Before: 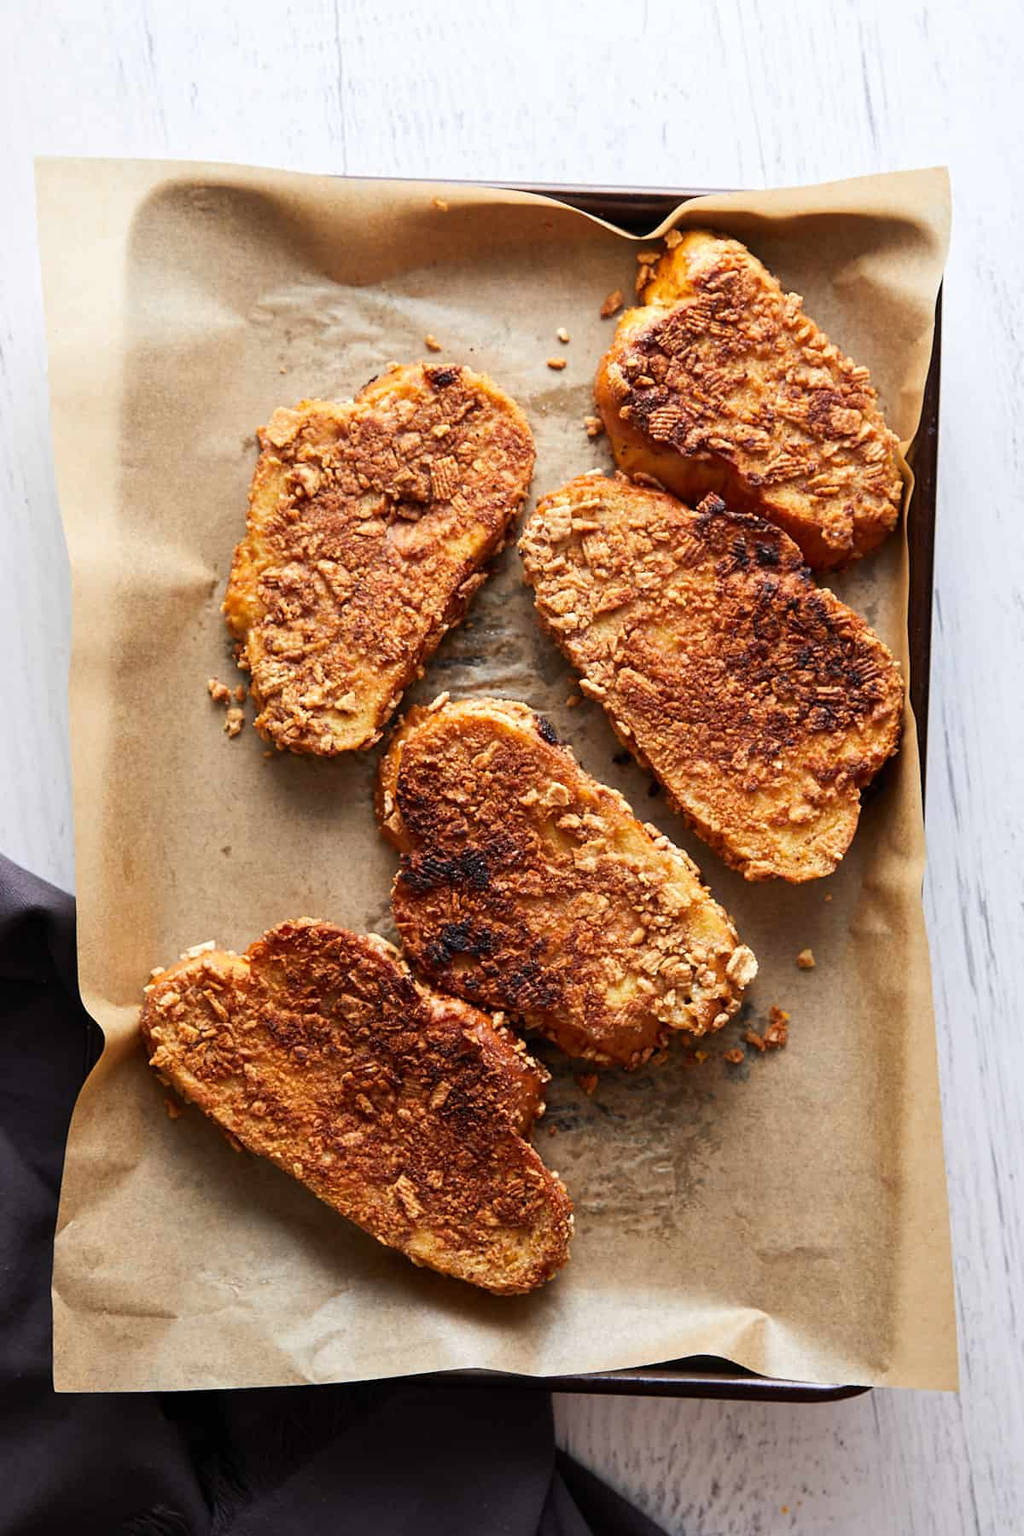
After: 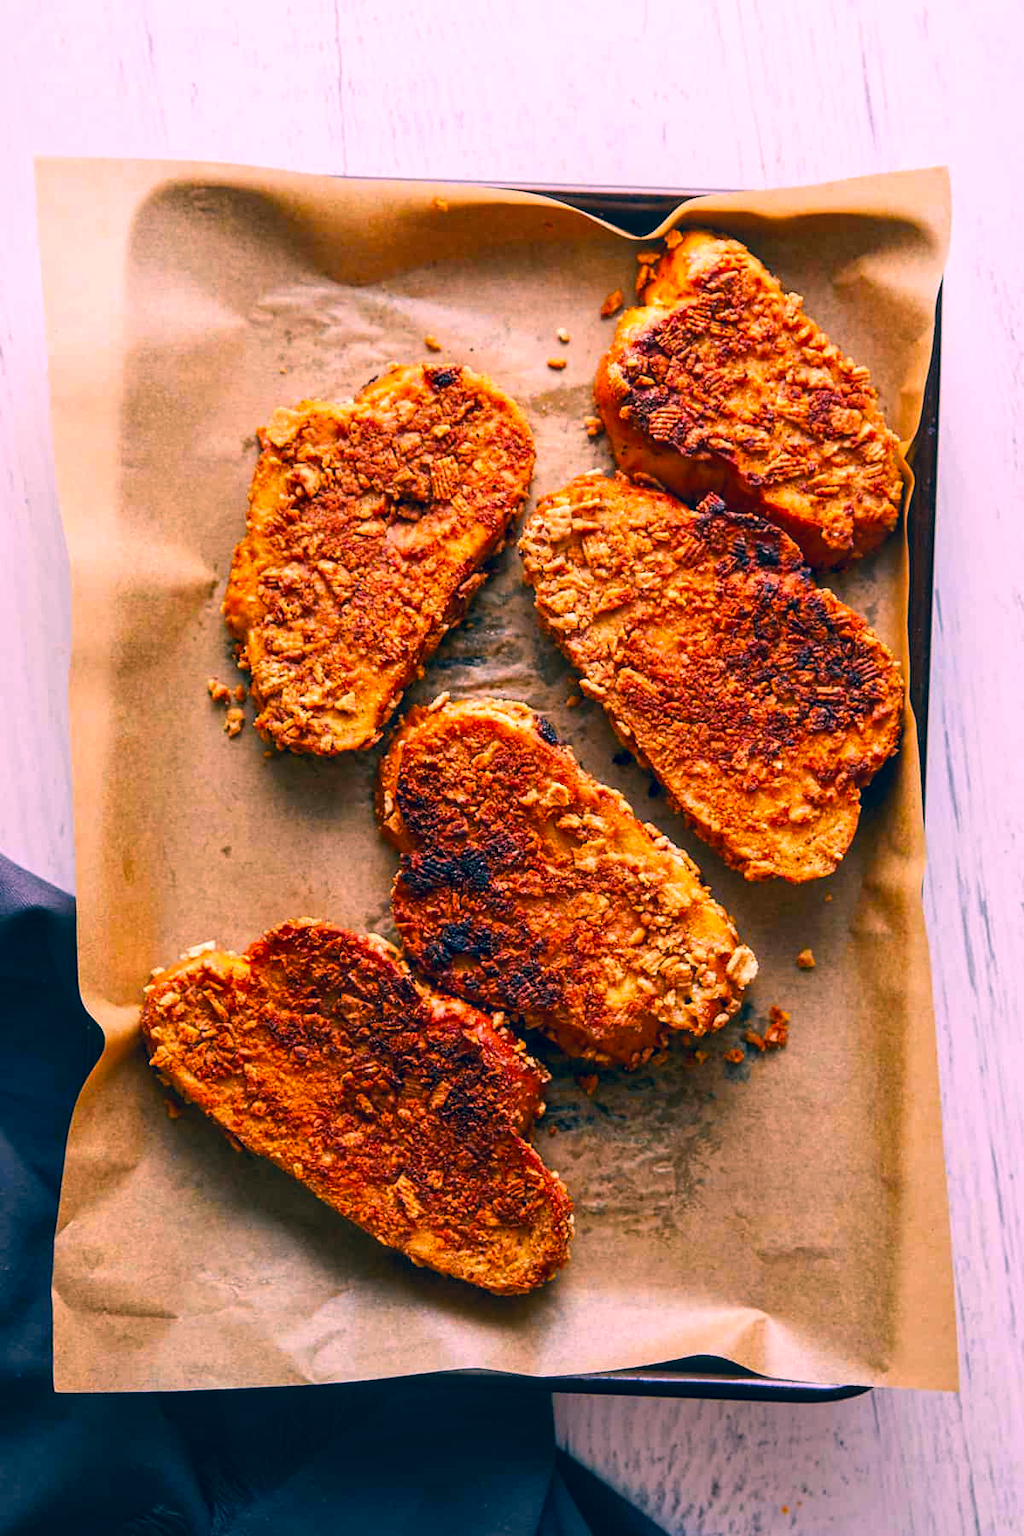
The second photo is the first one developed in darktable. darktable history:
color correction: highlights a* 16.32, highlights b* 0.324, shadows a* -15, shadows b* -13.82, saturation 1.45
local contrast: on, module defaults
color balance rgb: perceptual saturation grading › global saturation 17.225%
